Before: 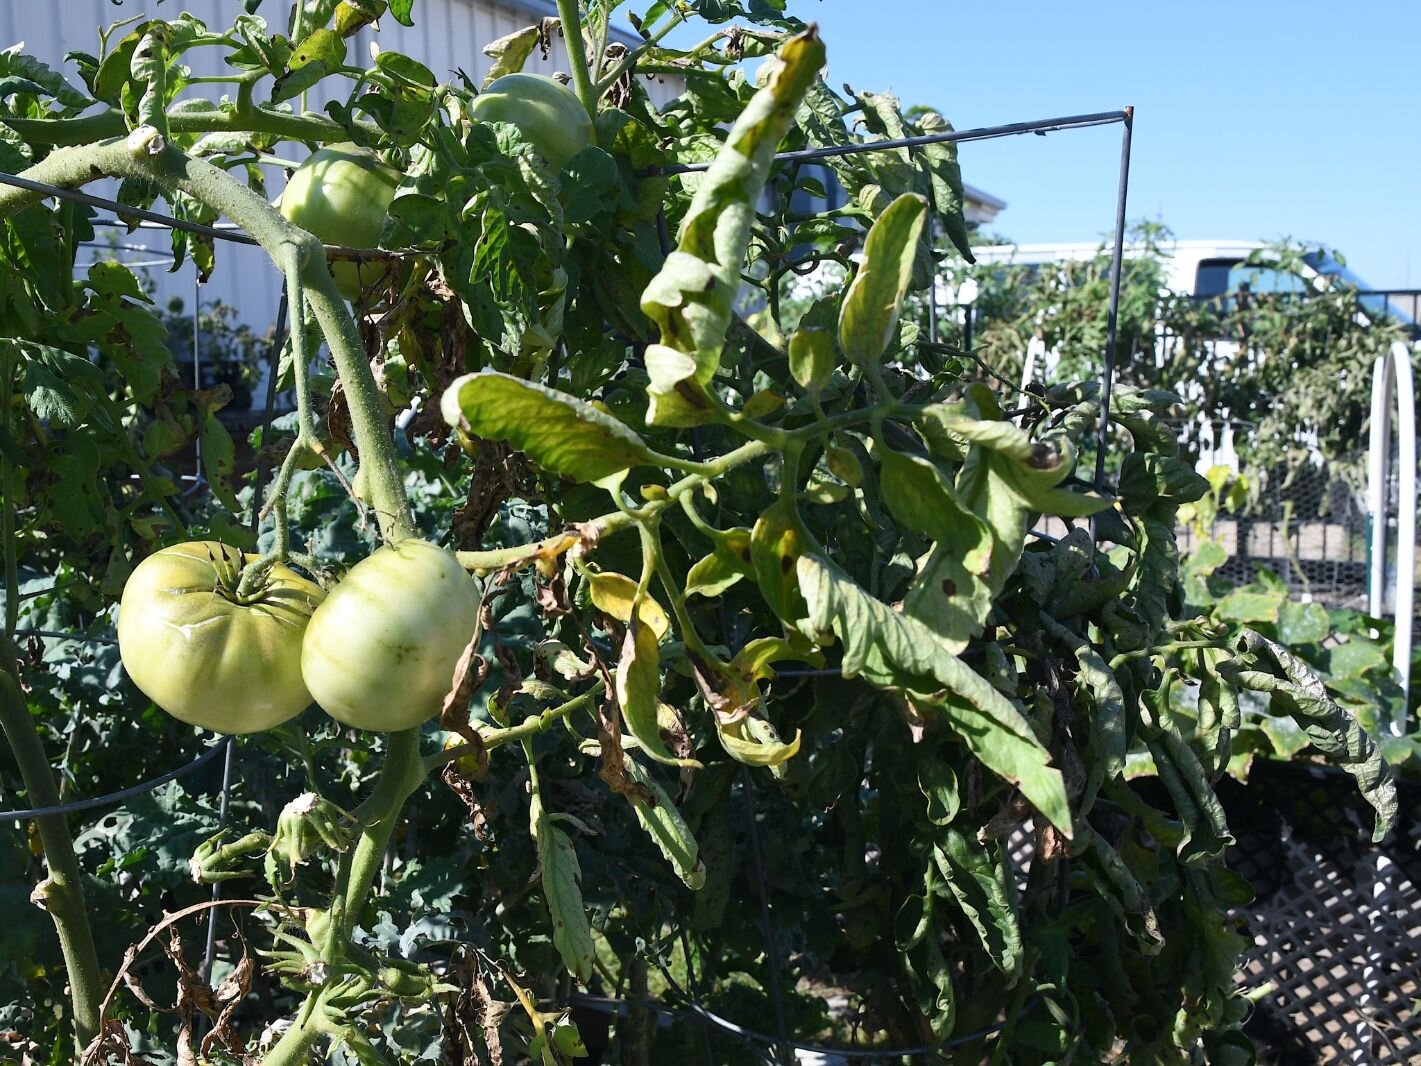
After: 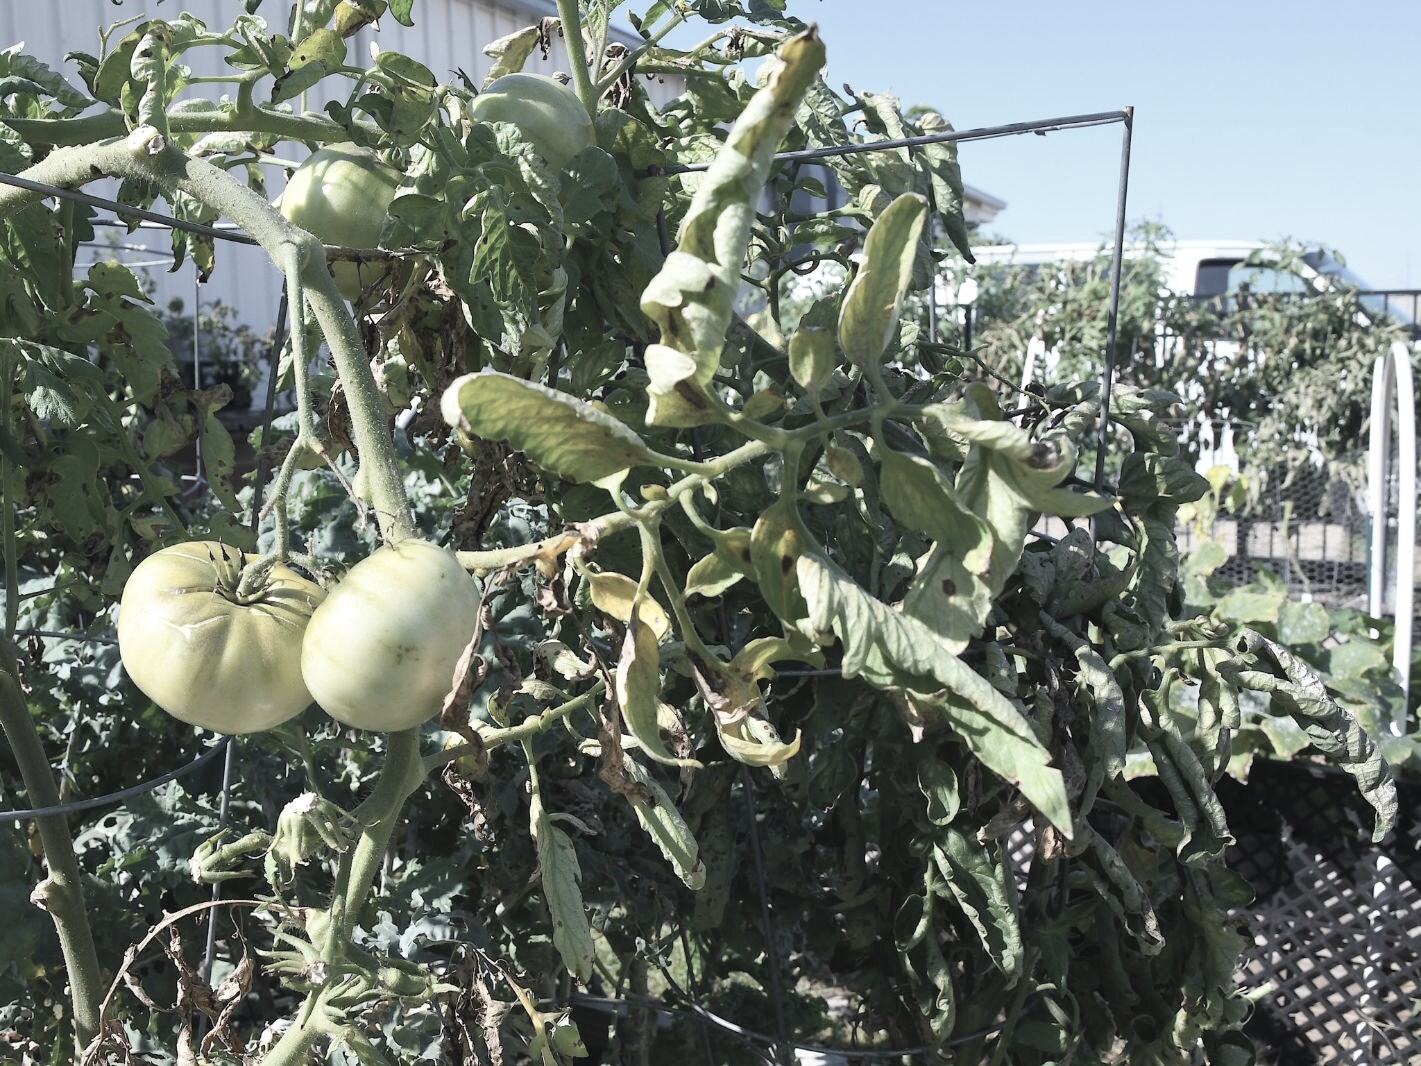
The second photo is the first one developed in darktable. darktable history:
tone equalizer: on, module defaults
contrast brightness saturation: brightness 0.18, saturation -0.5
